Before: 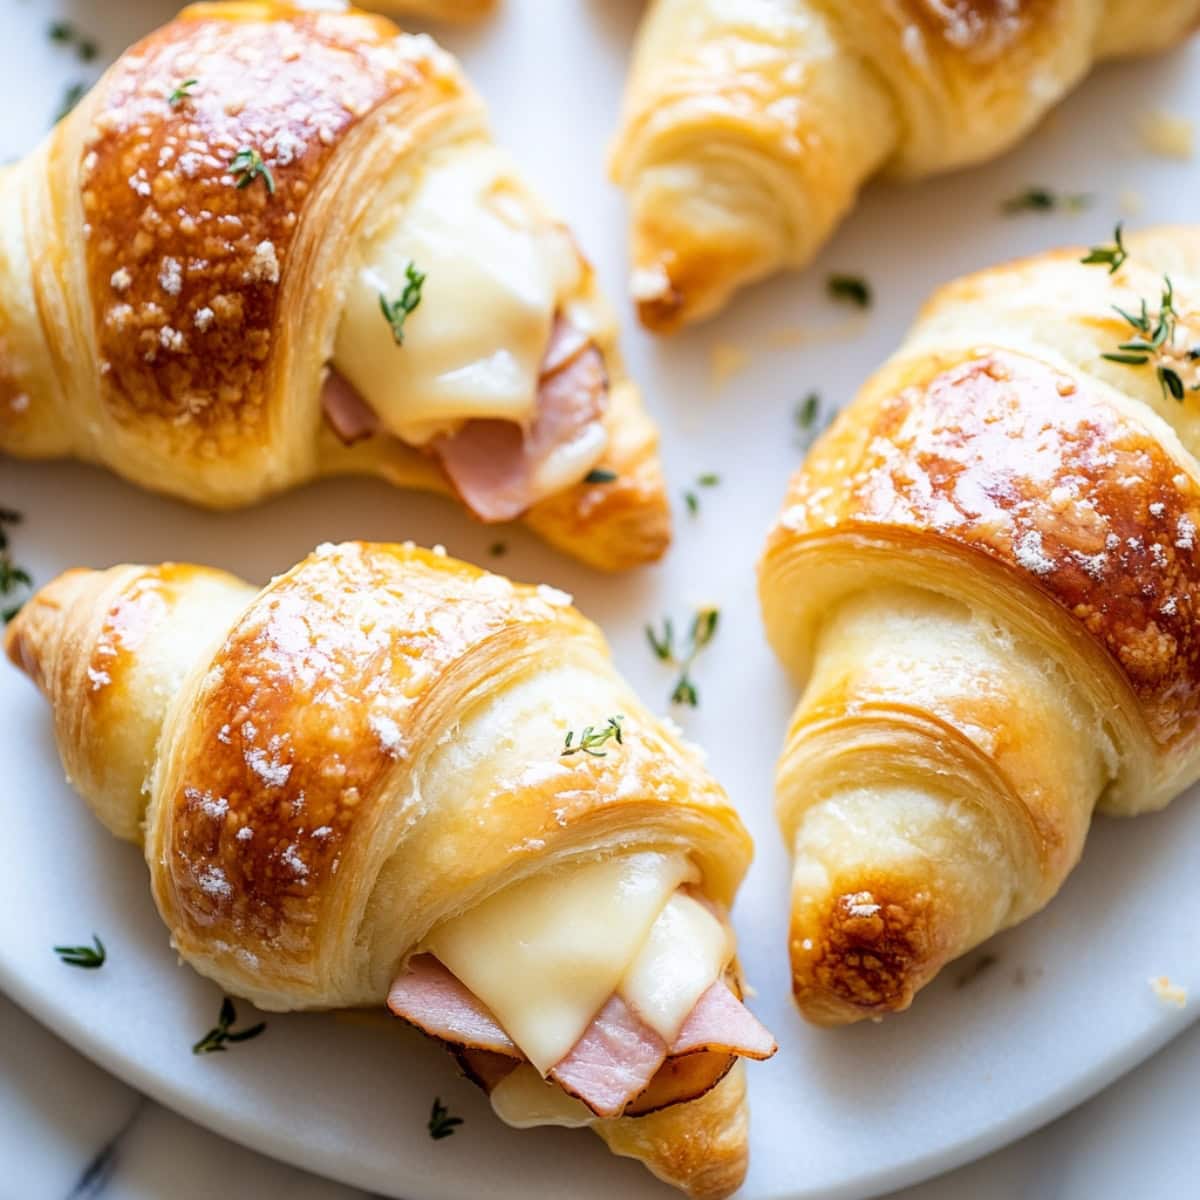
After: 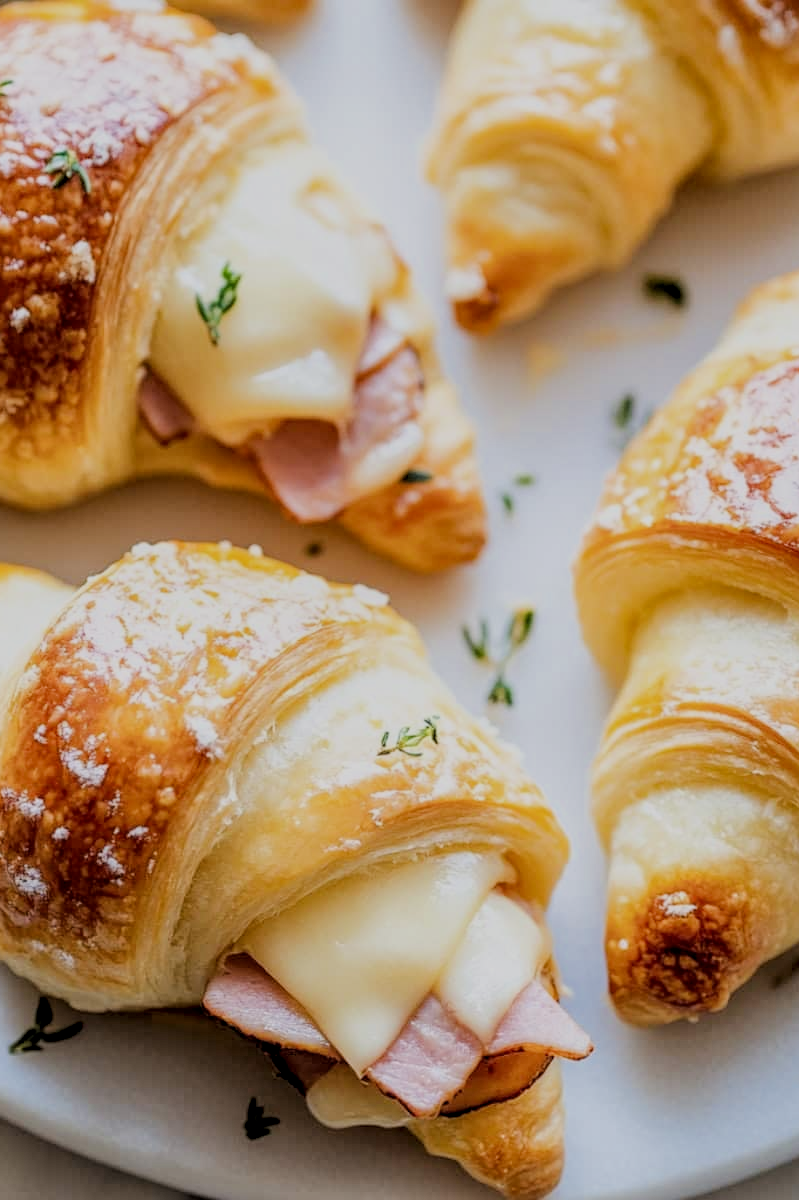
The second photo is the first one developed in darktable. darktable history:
crop and rotate: left 15.354%, right 18.052%
filmic rgb: black relative exposure -6.22 EV, white relative exposure 6.97 EV, hardness 2.27
local contrast: highlights 96%, shadows 88%, detail 160%, midtone range 0.2
